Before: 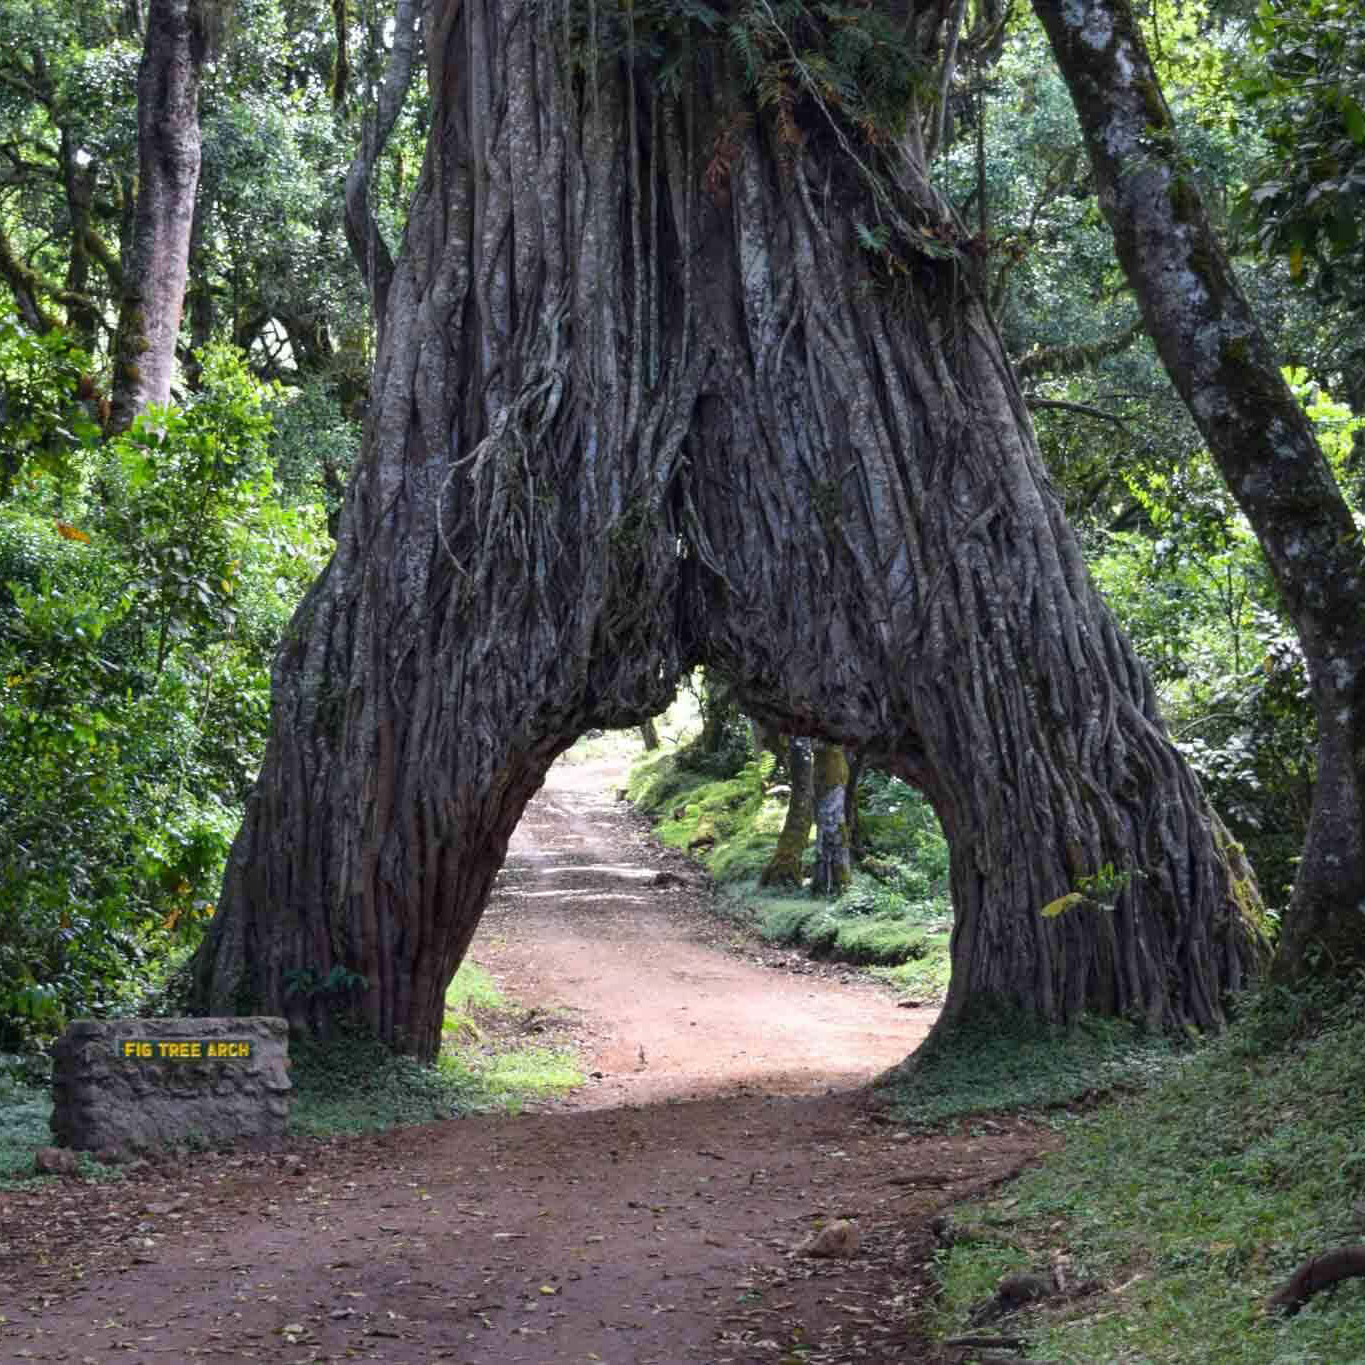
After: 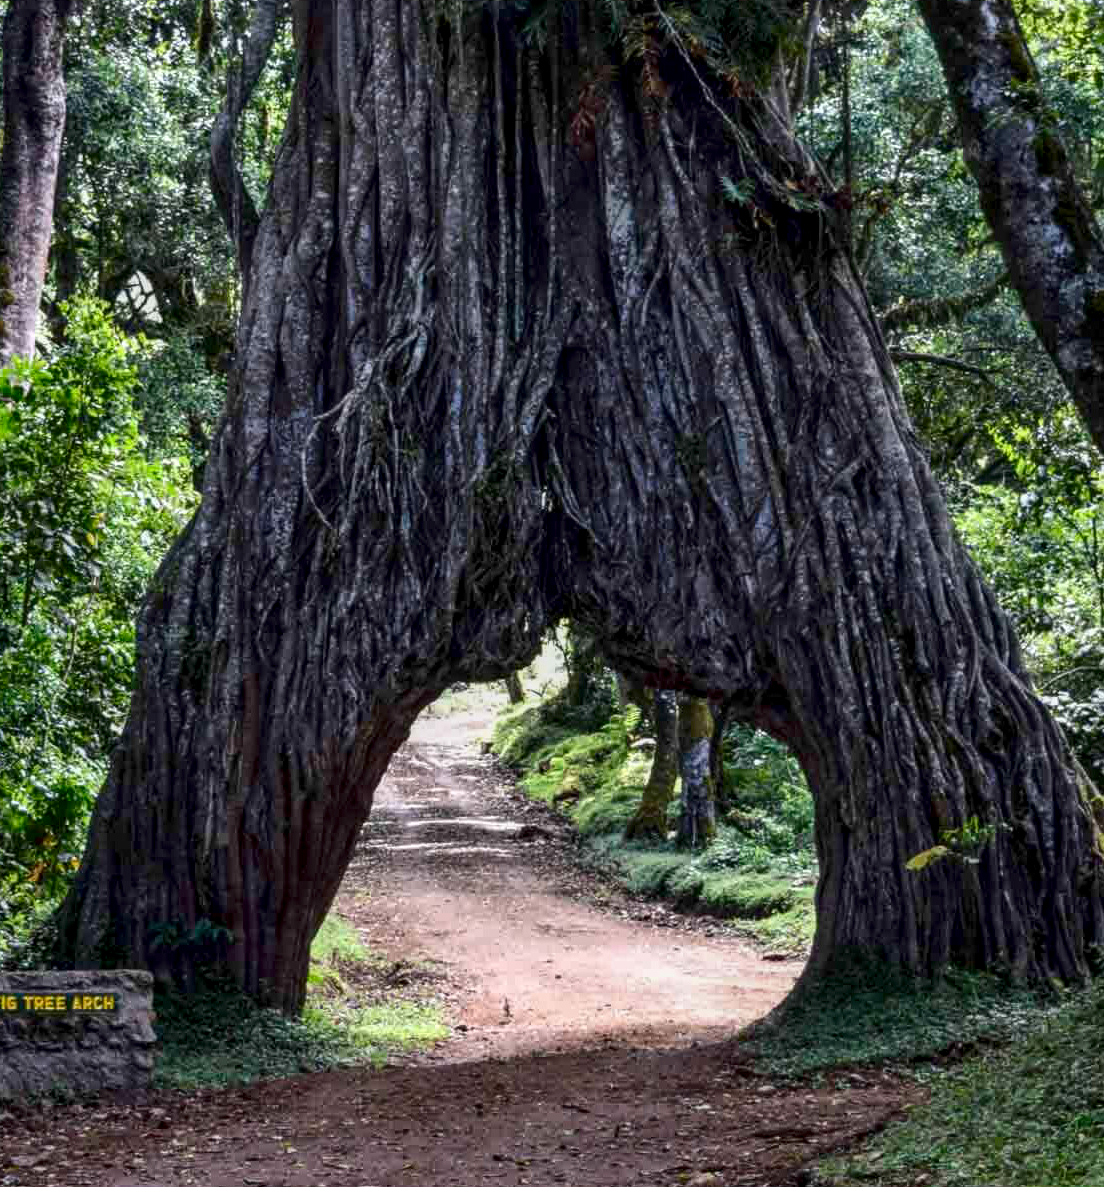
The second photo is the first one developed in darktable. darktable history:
exposure: black level correction -0.001, exposure 0.08 EV, compensate highlight preservation false
tone equalizer: -8 EV 0.25 EV, -7 EV 0.417 EV, -6 EV 0.417 EV, -5 EV 0.25 EV, -3 EV -0.25 EV, -2 EV -0.417 EV, -1 EV -0.417 EV, +0 EV -0.25 EV, edges refinement/feathering 500, mask exposure compensation -1.57 EV, preserve details guided filter
contrast brightness saturation: contrast 0.2, brightness -0.11, saturation 0.1
local contrast: highlights 61%, detail 143%, midtone range 0.428
crop: left 9.929%, top 3.475%, right 9.188%, bottom 9.529%
